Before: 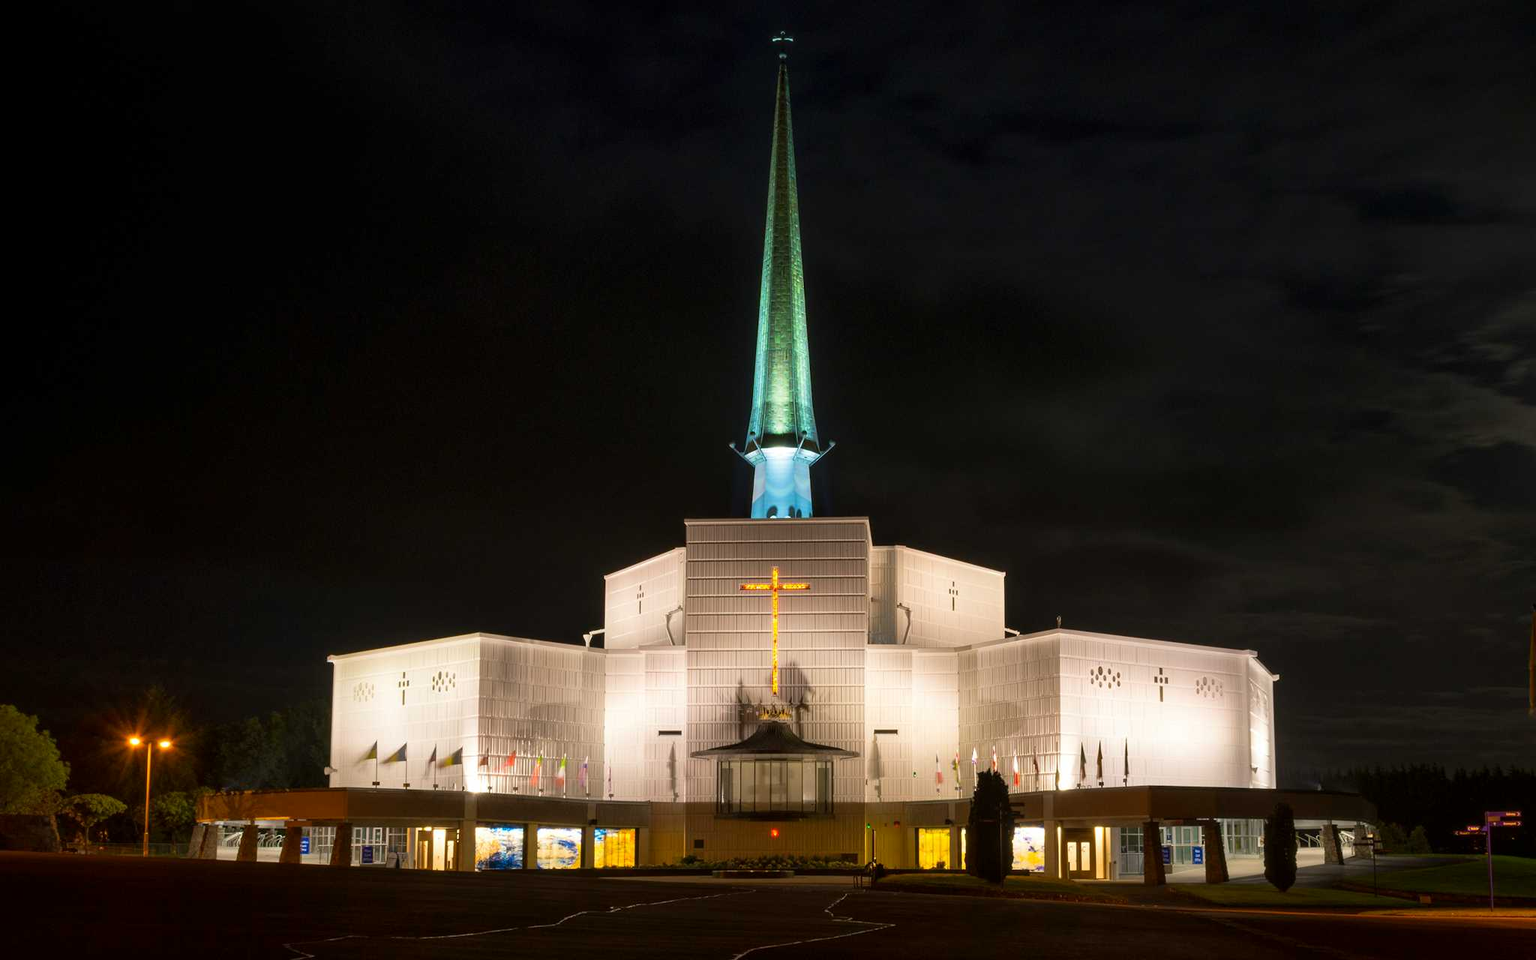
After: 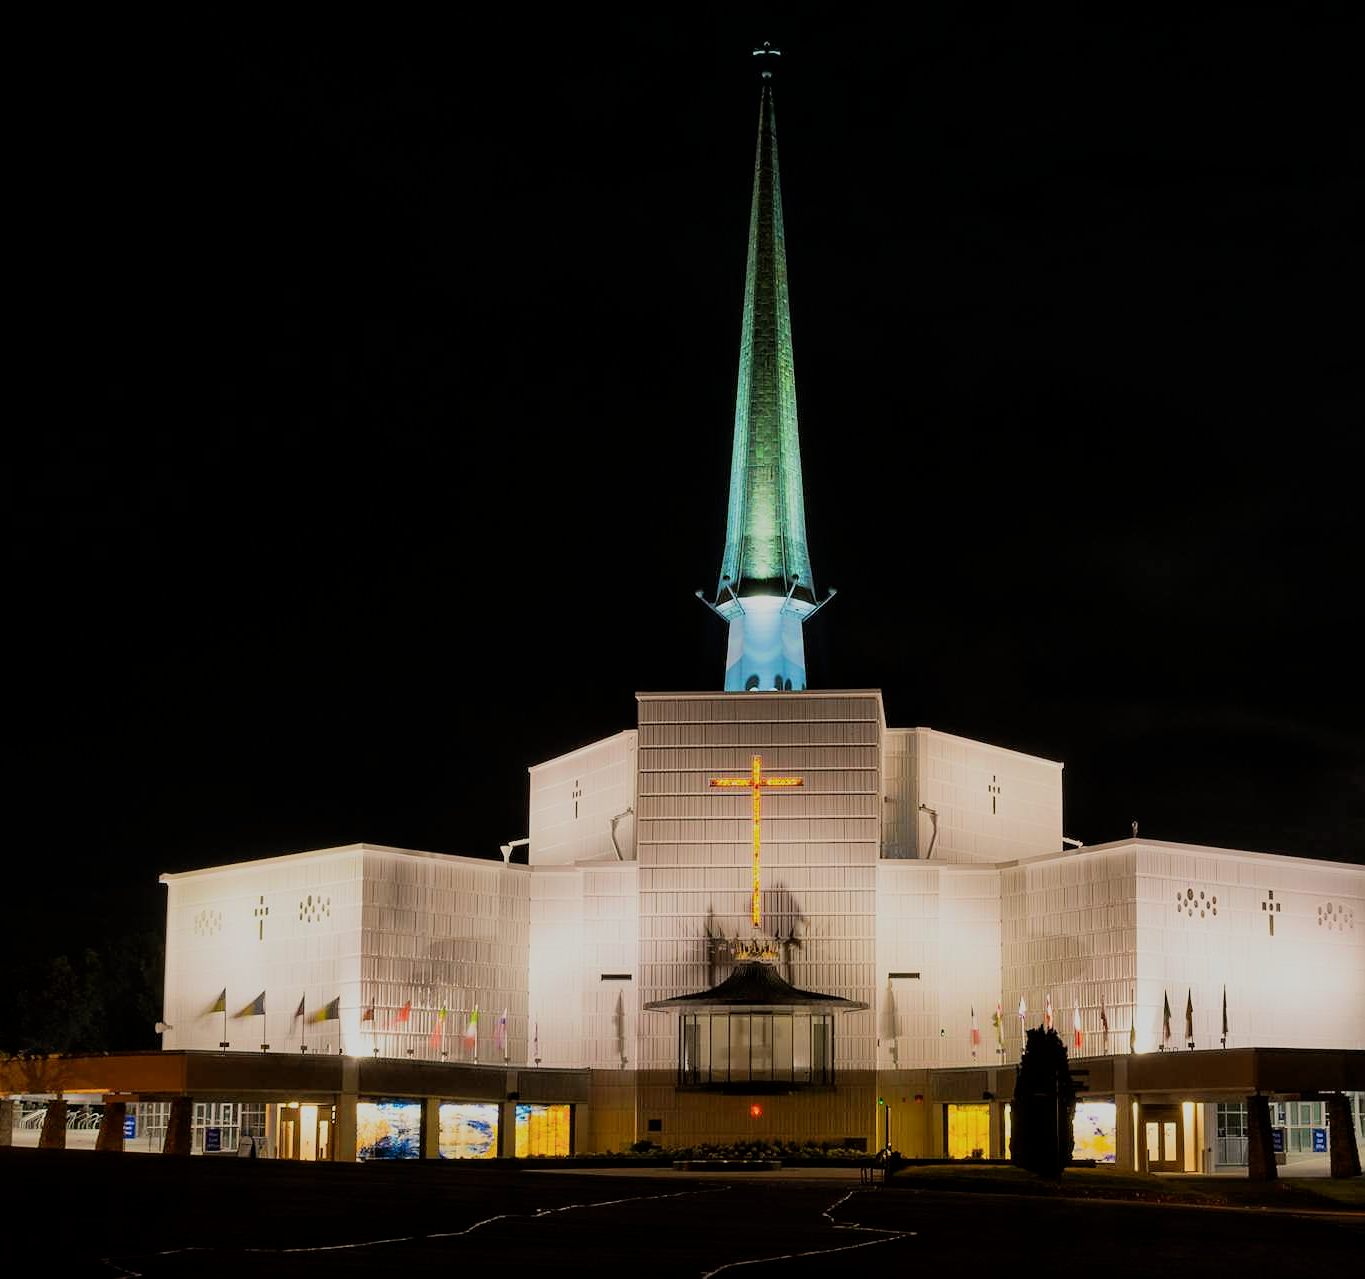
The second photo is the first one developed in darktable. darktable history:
sharpen: radius 1
crop and rotate: left 13.537%, right 19.796%
filmic rgb: black relative exposure -9.22 EV, white relative exposure 6.77 EV, hardness 3.07, contrast 1.05
